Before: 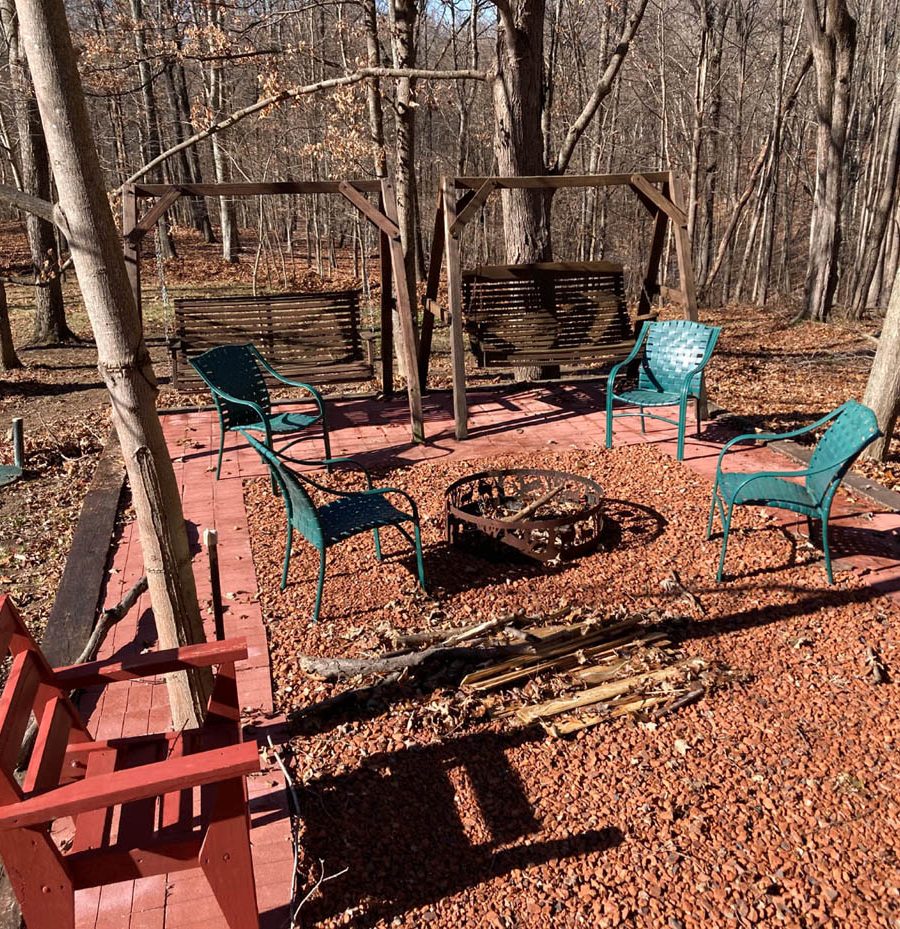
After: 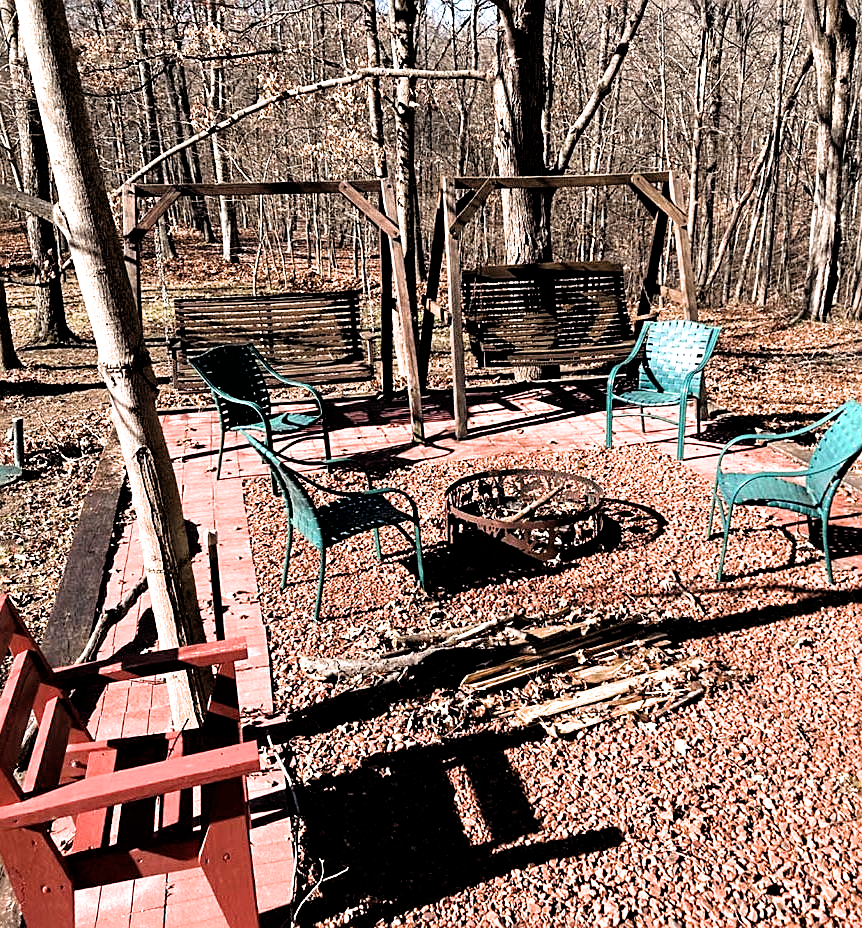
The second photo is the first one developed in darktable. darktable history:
crop: right 4.126%, bottom 0.031%
sharpen: on, module defaults
filmic rgb: black relative exposure -3.64 EV, white relative exposure 2.44 EV, hardness 3.29
exposure: black level correction 0, exposure 0.7 EV, compensate exposure bias true, compensate highlight preservation false
